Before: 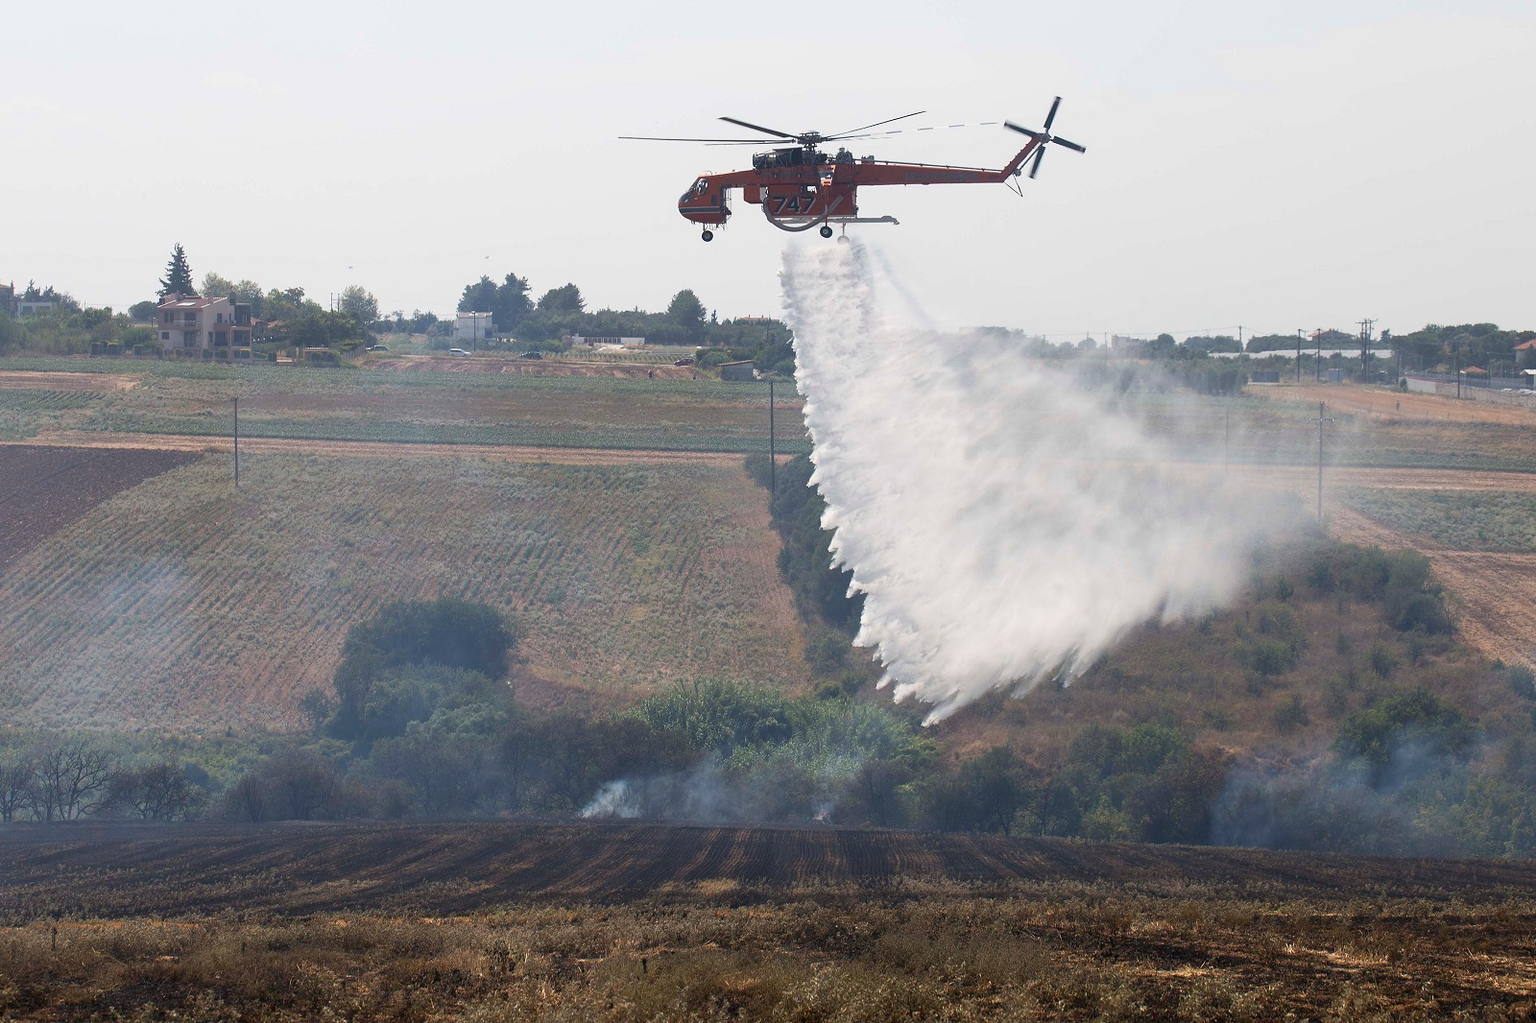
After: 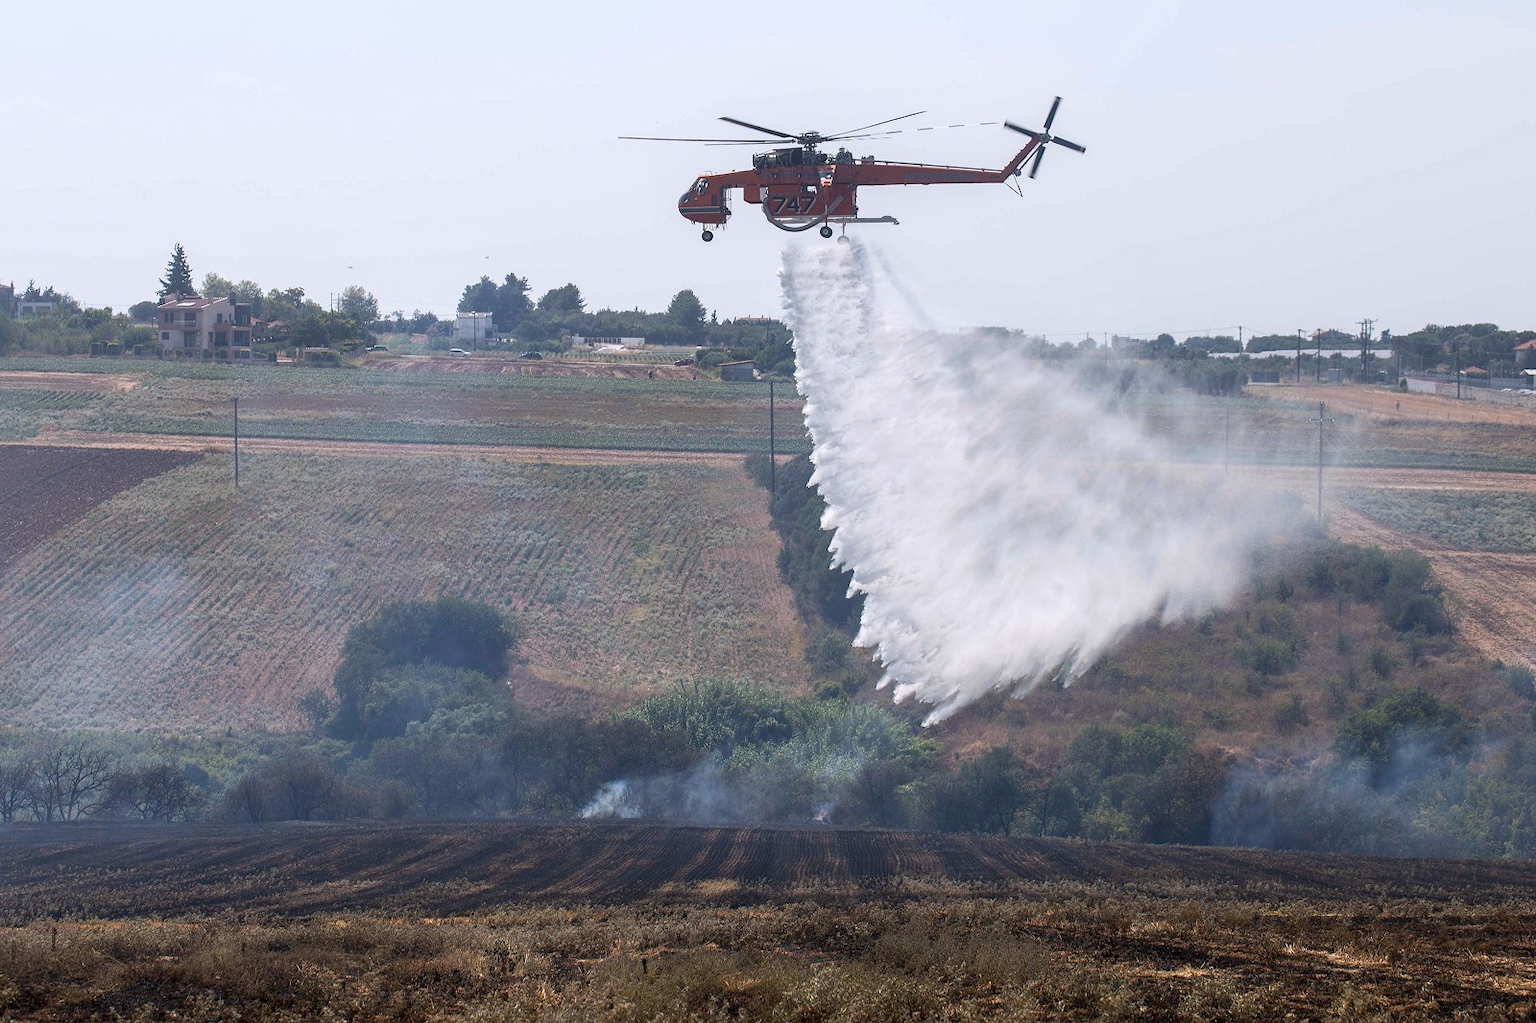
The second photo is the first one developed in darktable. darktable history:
white balance: red 0.984, blue 1.059
local contrast: on, module defaults
